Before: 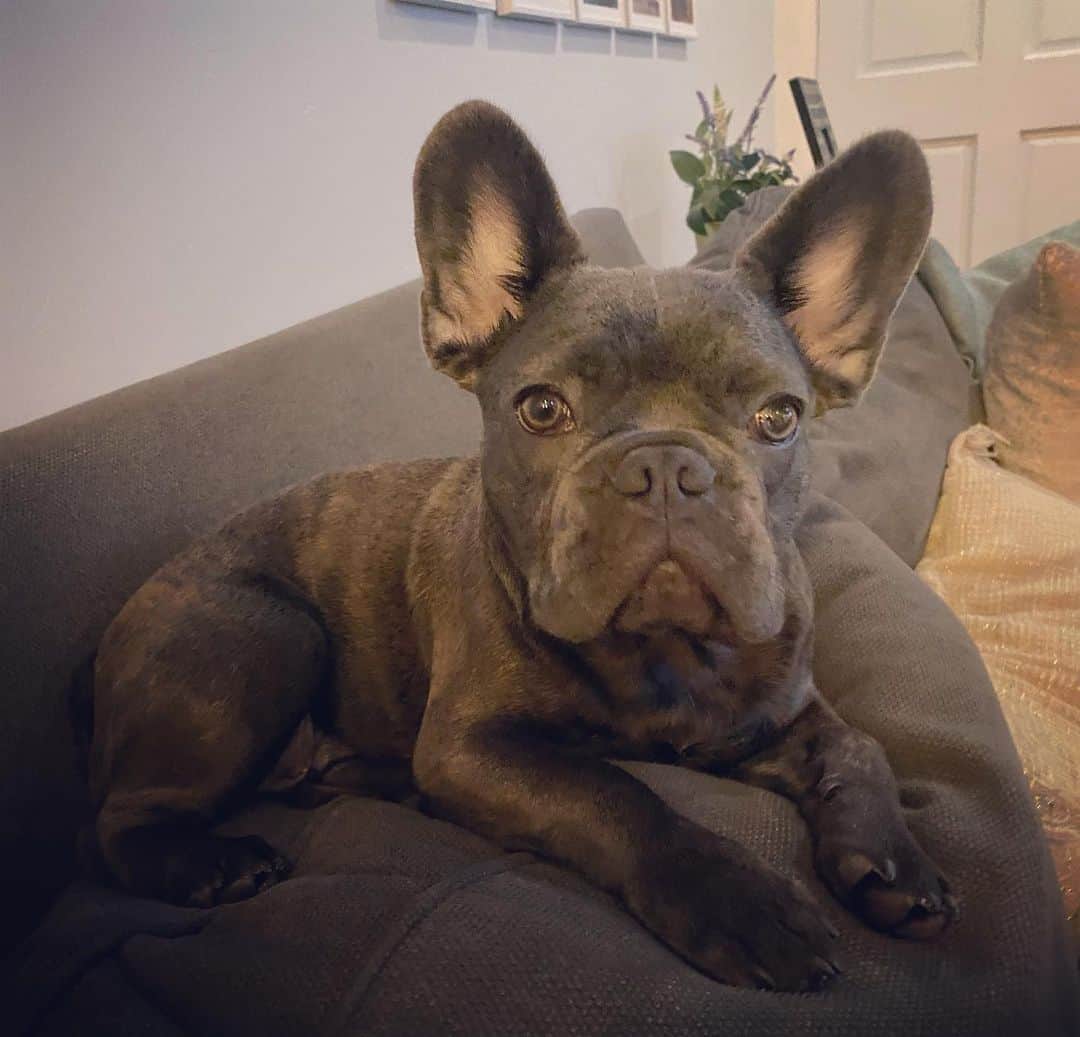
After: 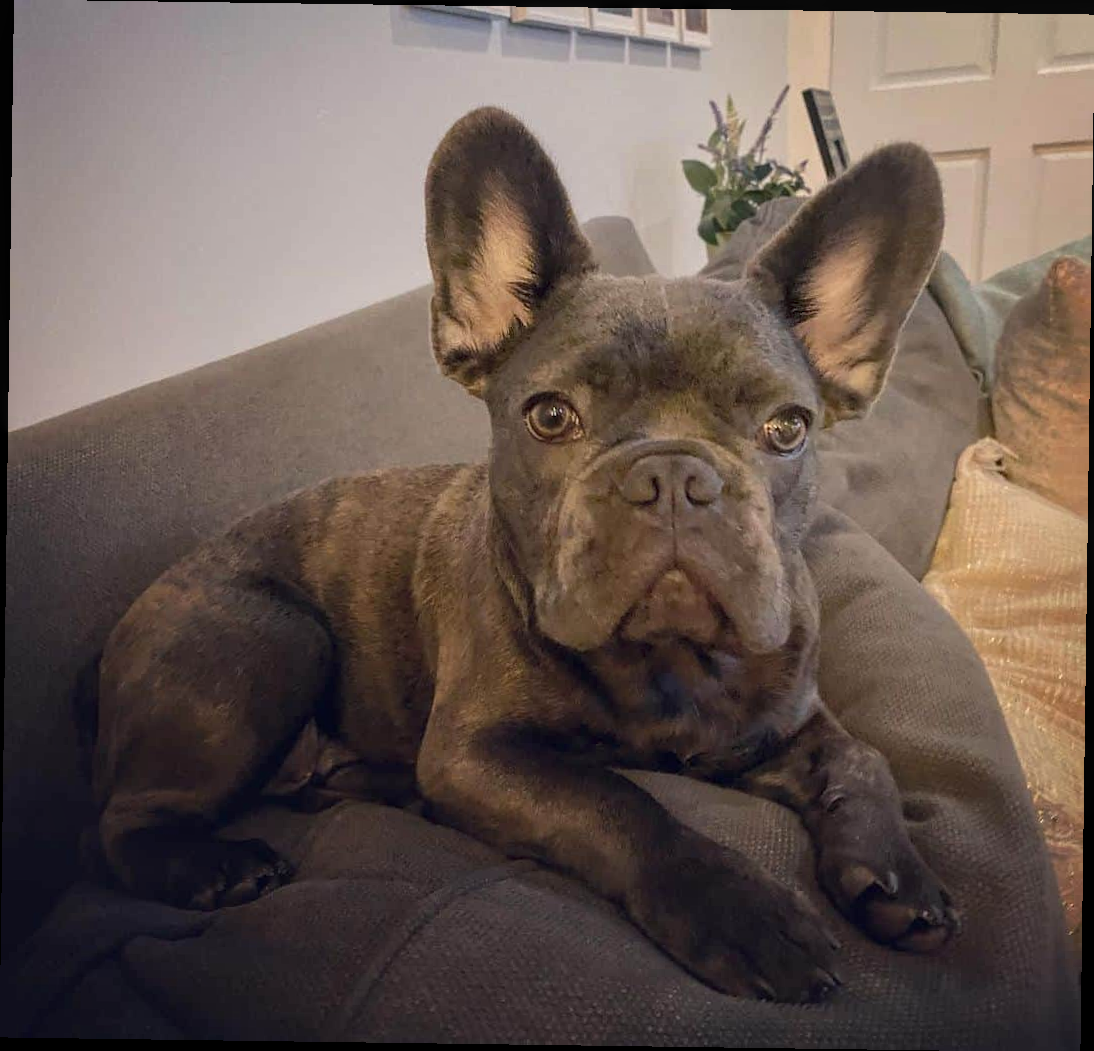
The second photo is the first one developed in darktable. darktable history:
rotate and perspective: rotation 0.8°, automatic cropping off
local contrast: on, module defaults
